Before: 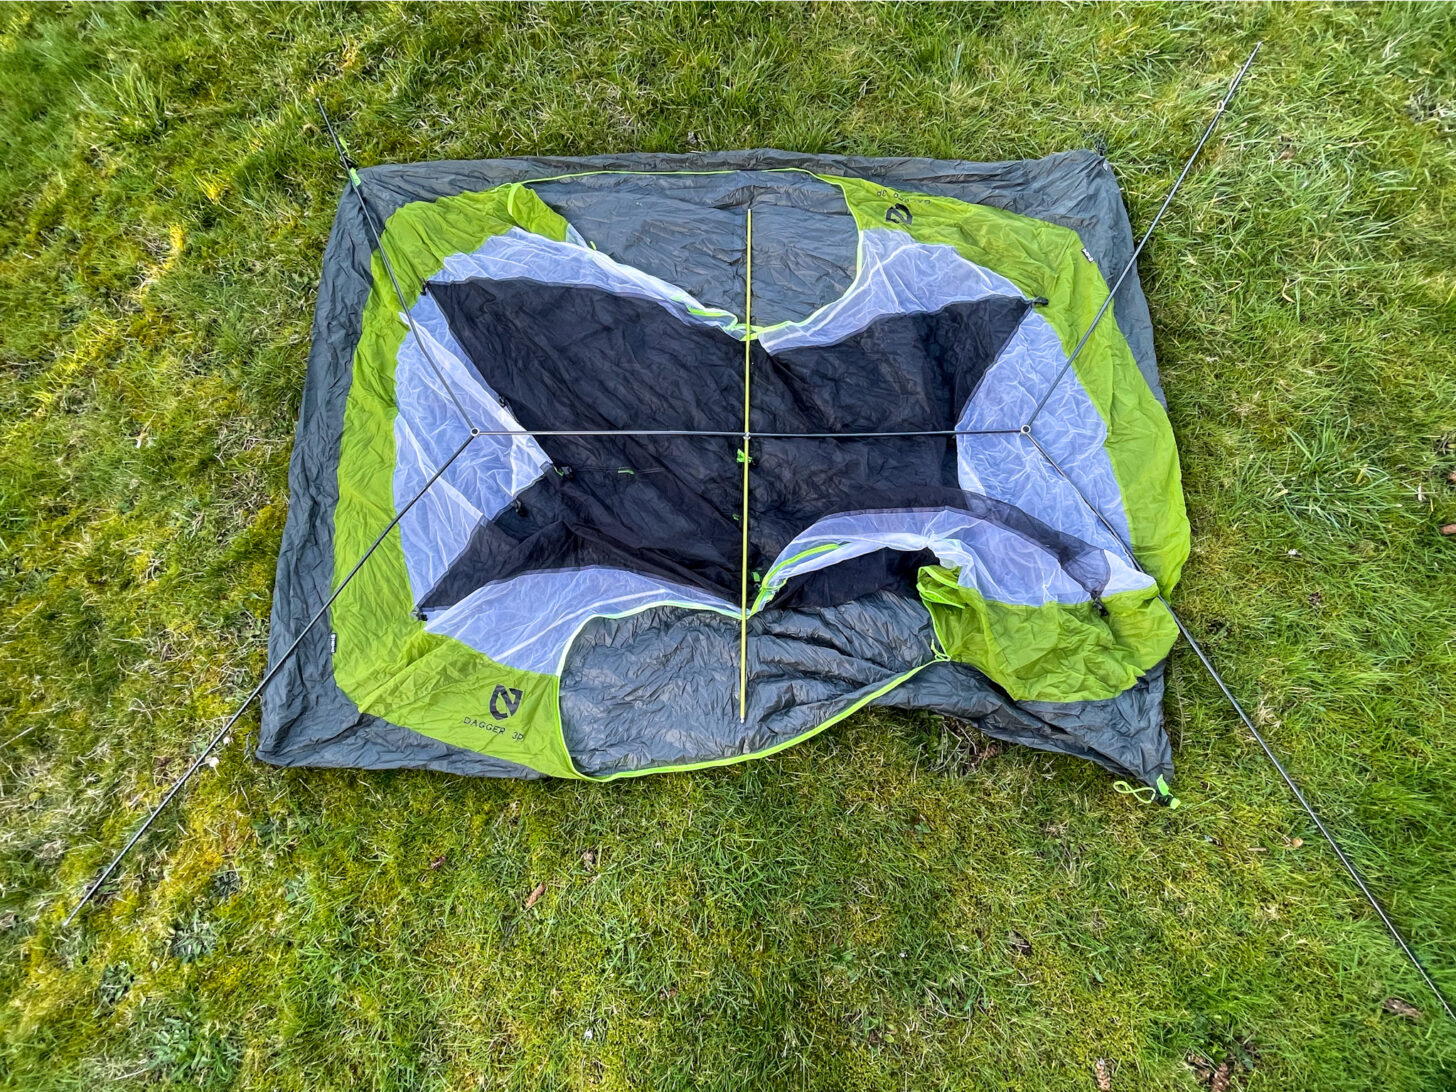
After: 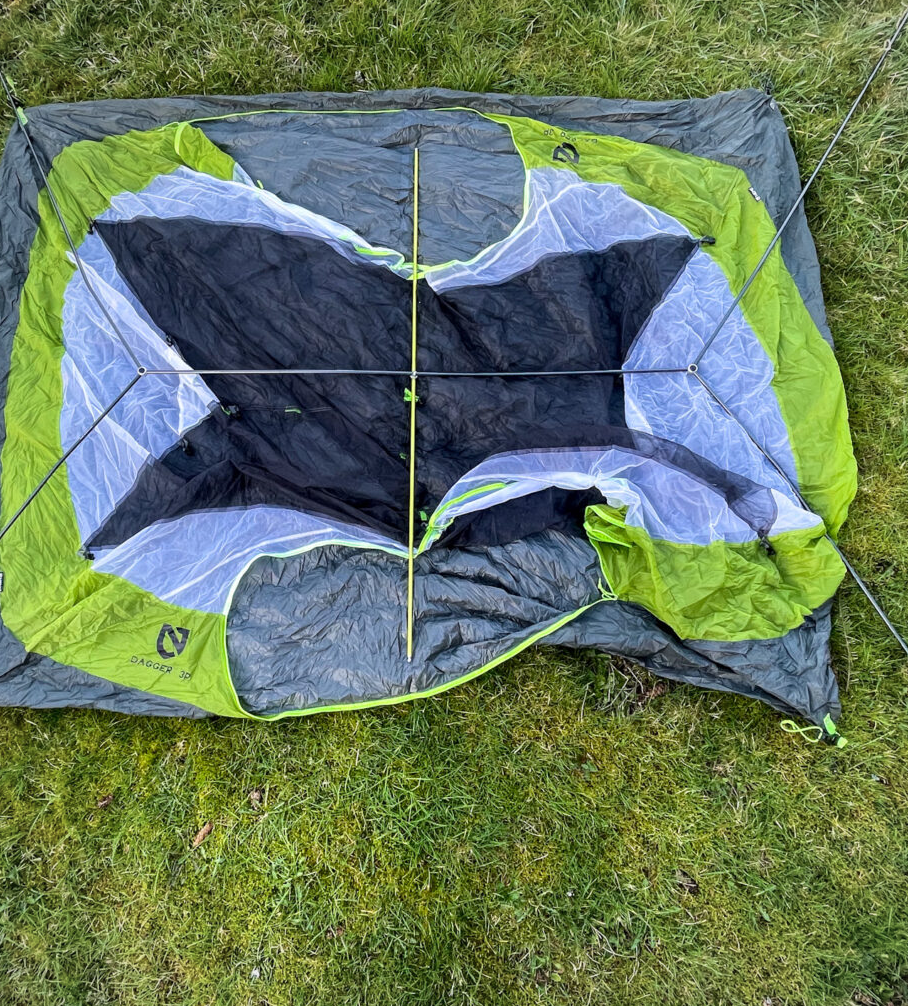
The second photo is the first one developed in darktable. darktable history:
crop and rotate: left 22.918%, top 5.629%, right 14.711%, bottom 2.247%
vignetting: fall-off radius 93.87%
